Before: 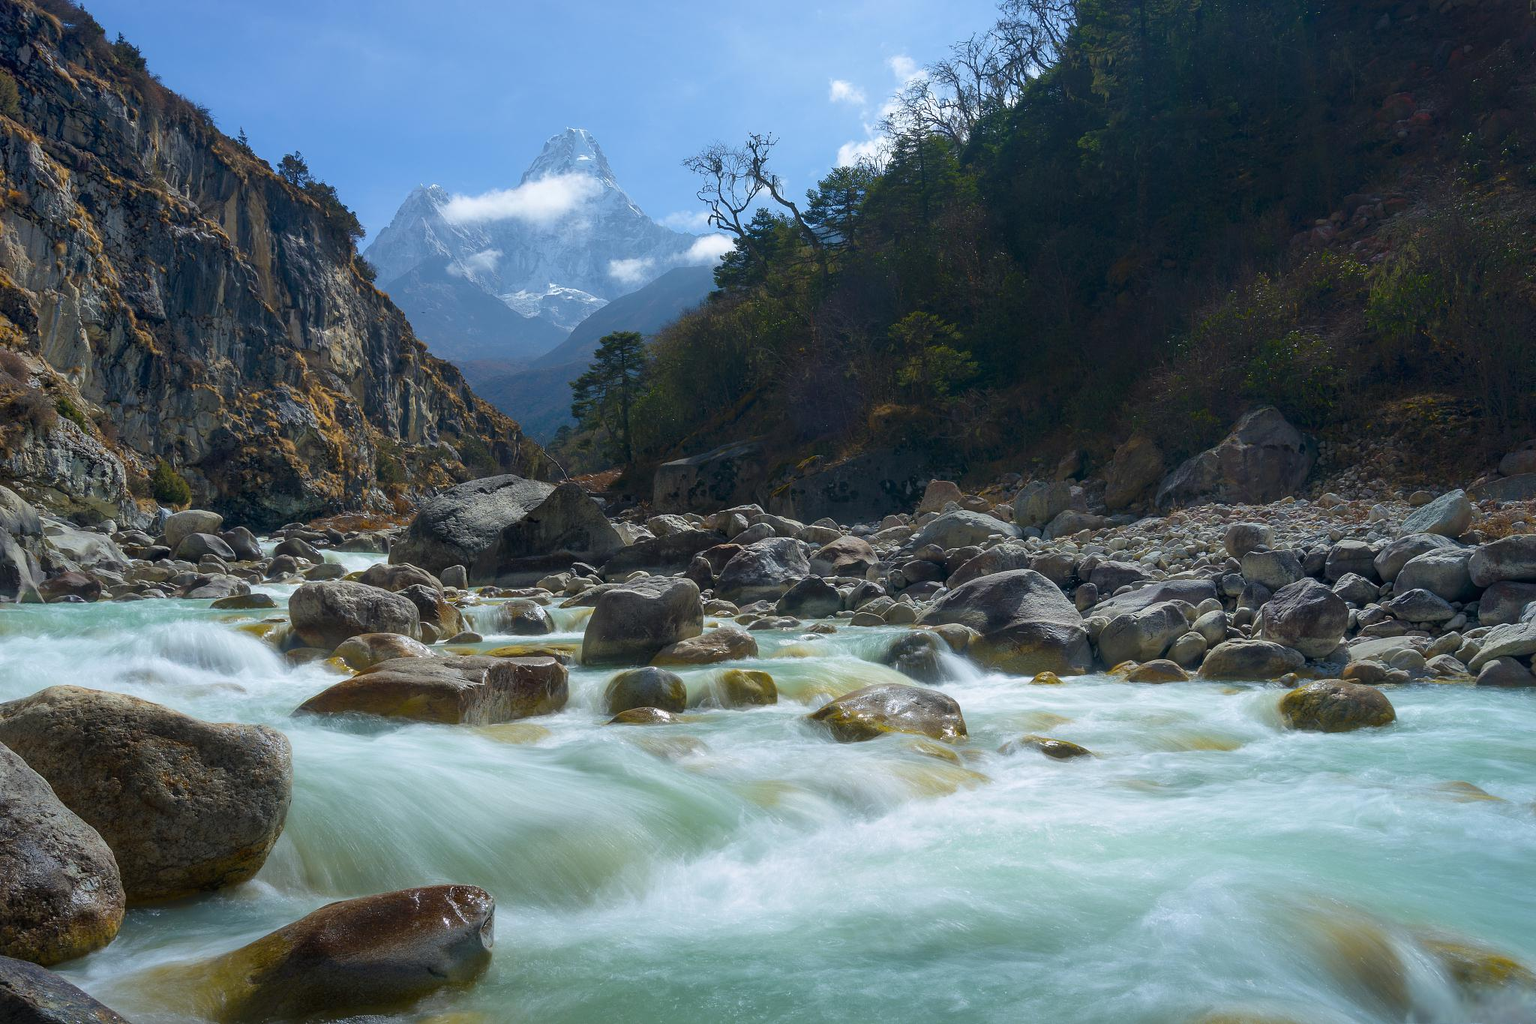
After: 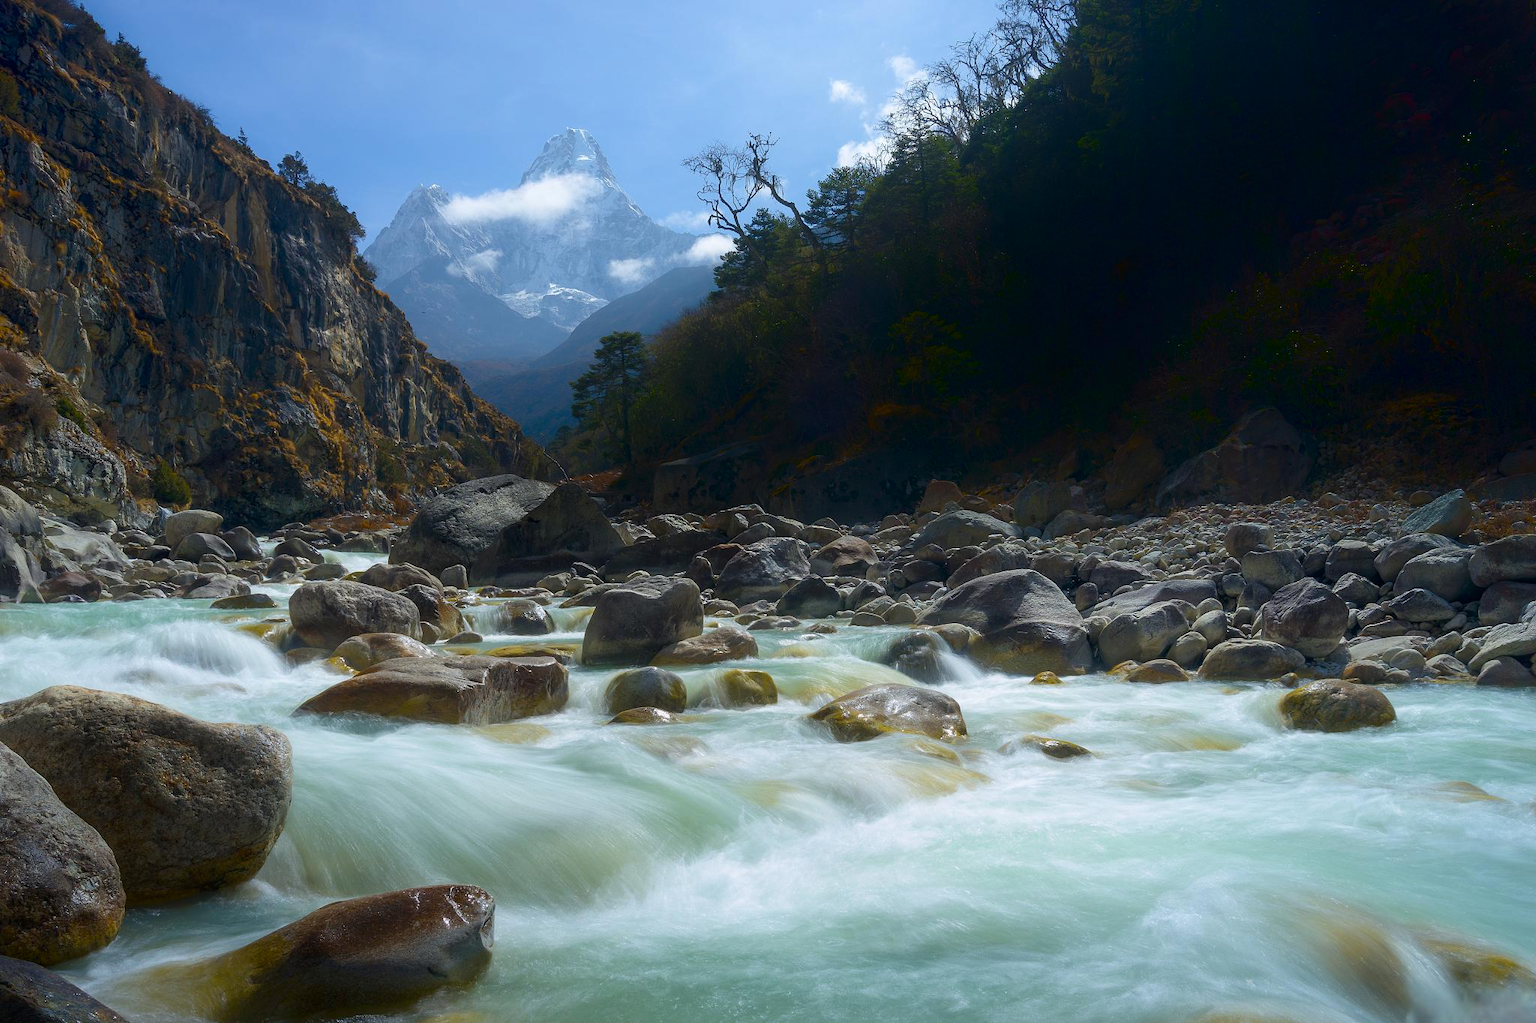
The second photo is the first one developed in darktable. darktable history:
shadows and highlights: shadows -70.75, highlights 34.25, soften with gaussian
